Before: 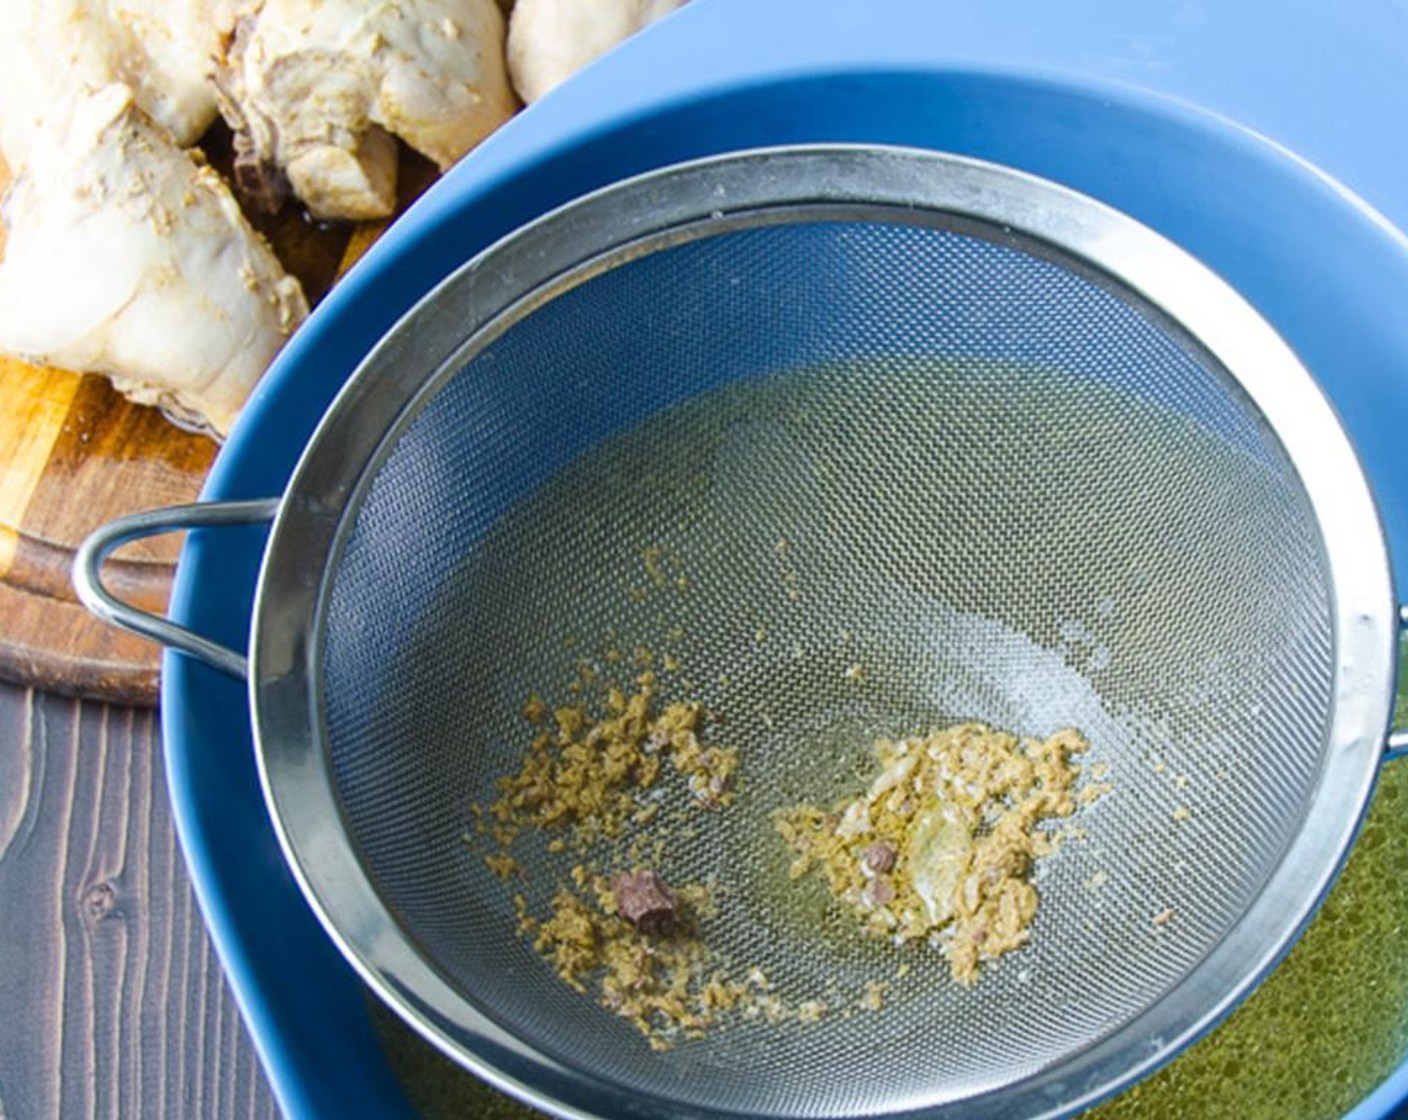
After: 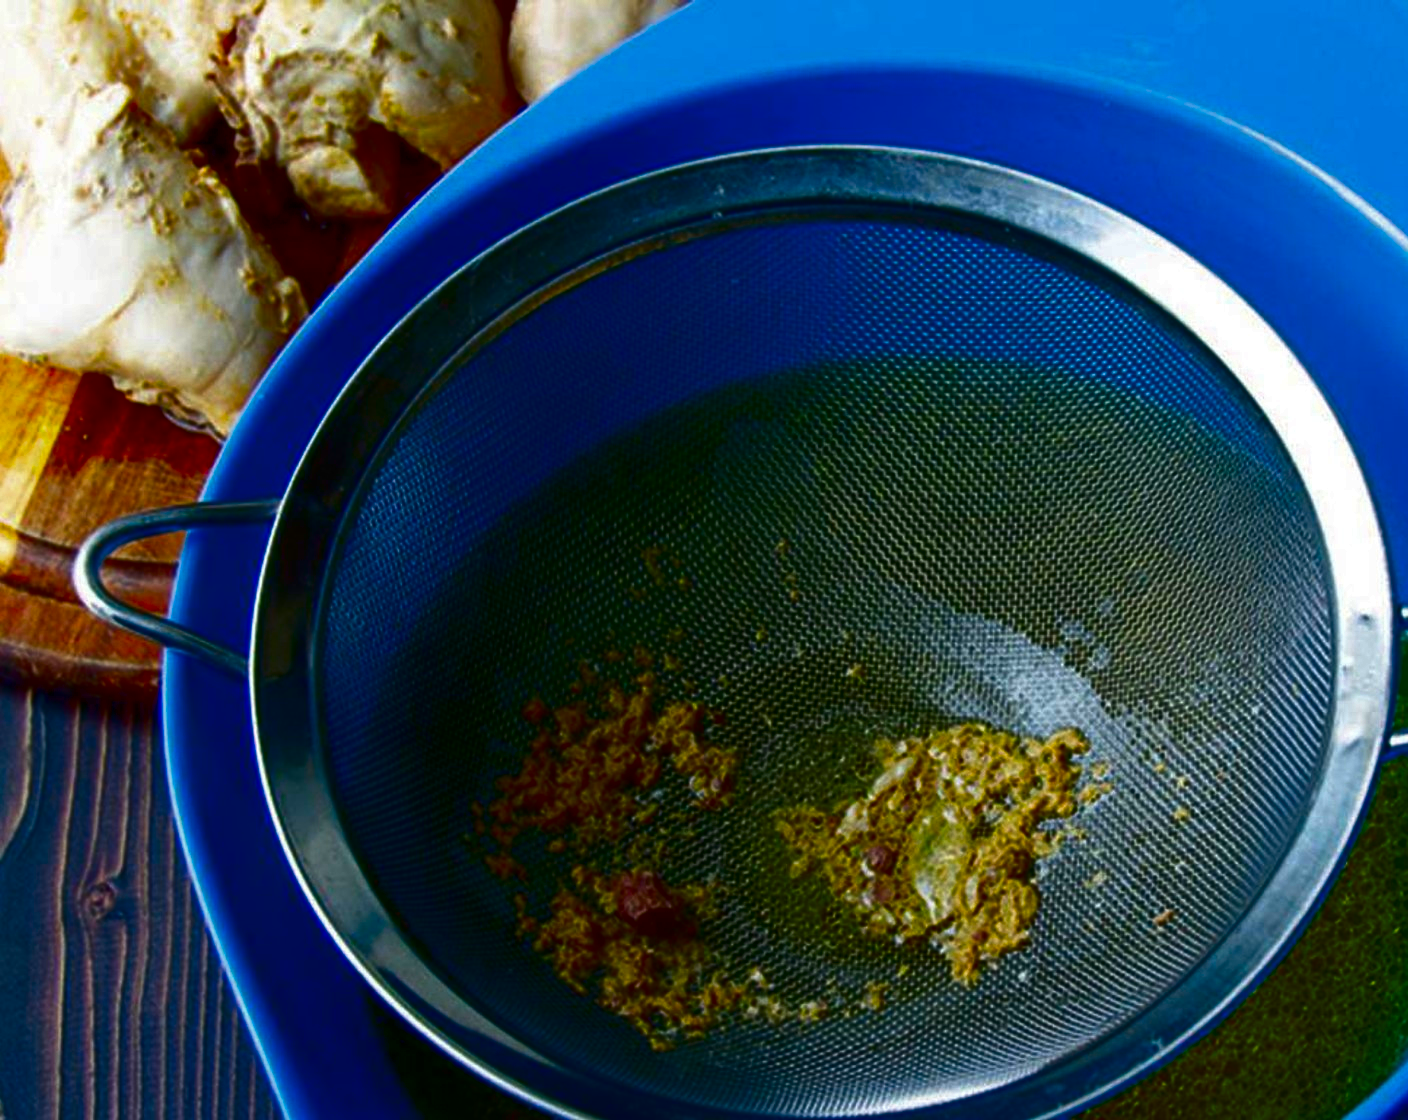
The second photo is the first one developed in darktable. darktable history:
contrast brightness saturation: brightness -0.986, saturation 0.998
